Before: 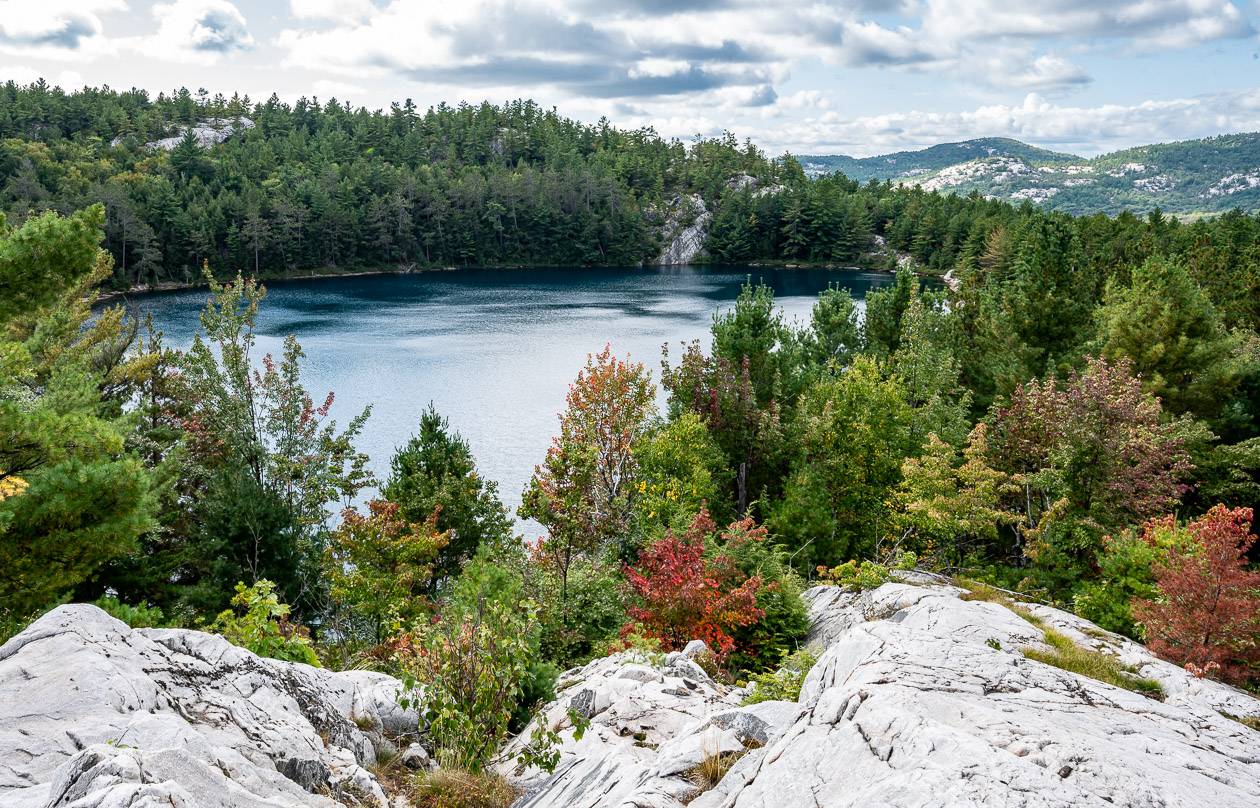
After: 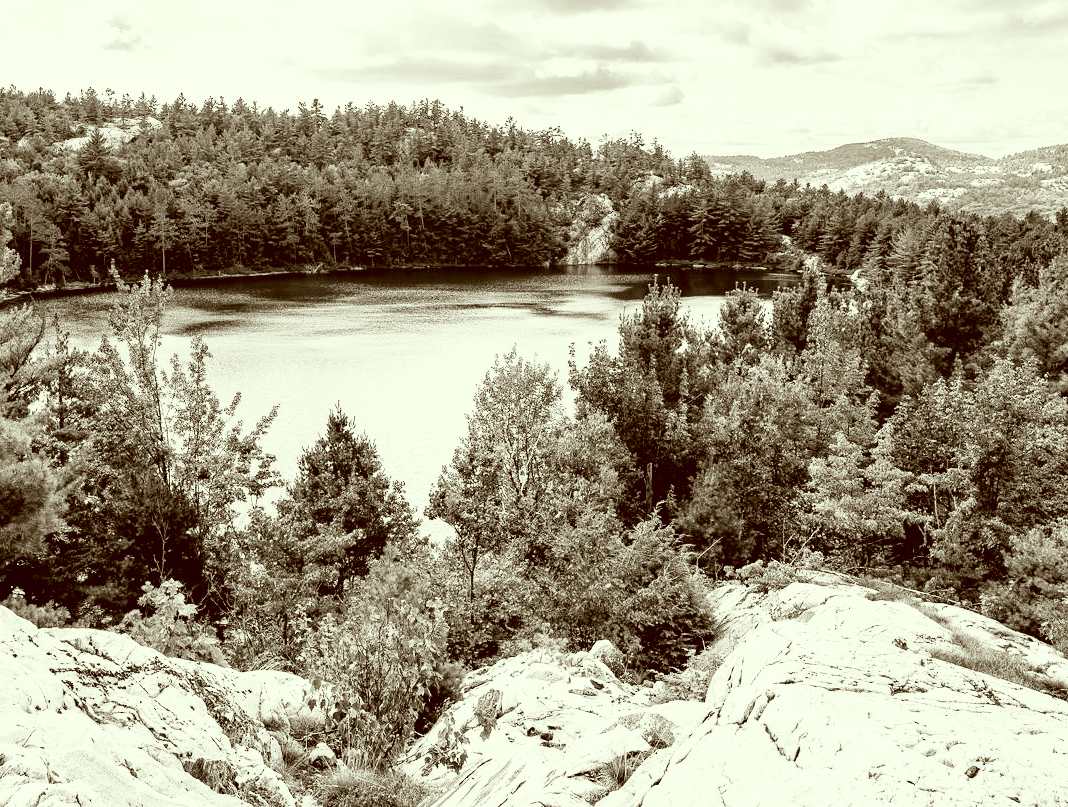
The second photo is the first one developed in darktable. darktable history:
color calibration: output gray [0.31, 0.36, 0.33, 0], illuminant as shot in camera, x 0.358, y 0.373, temperature 4628.91 K
filmic rgb: black relative exposure -5.01 EV, white relative exposure 3.53 EV, hardness 3.17, contrast 1.196, highlights saturation mix -30.1%
crop: left 7.395%, right 7.812%
exposure: exposure 1.159 EV, compensate highlight preservation false
color correction: highlights a* -5.97, highlights b* 9.44, shadows a* 10.25, shadows b* 23.9
